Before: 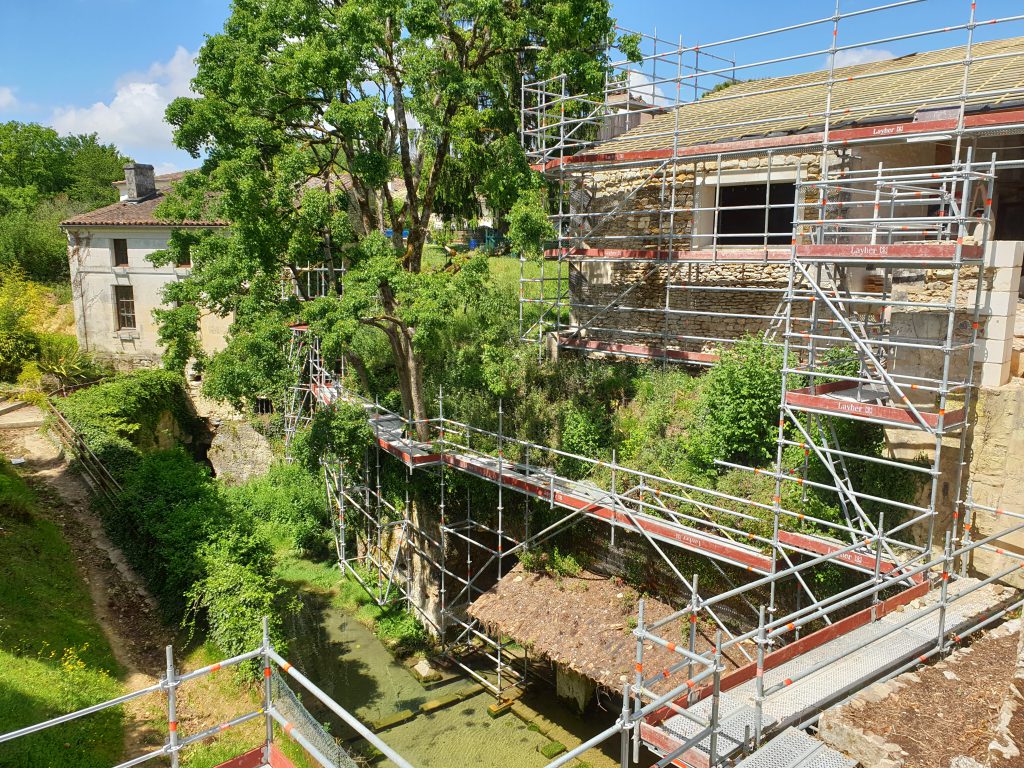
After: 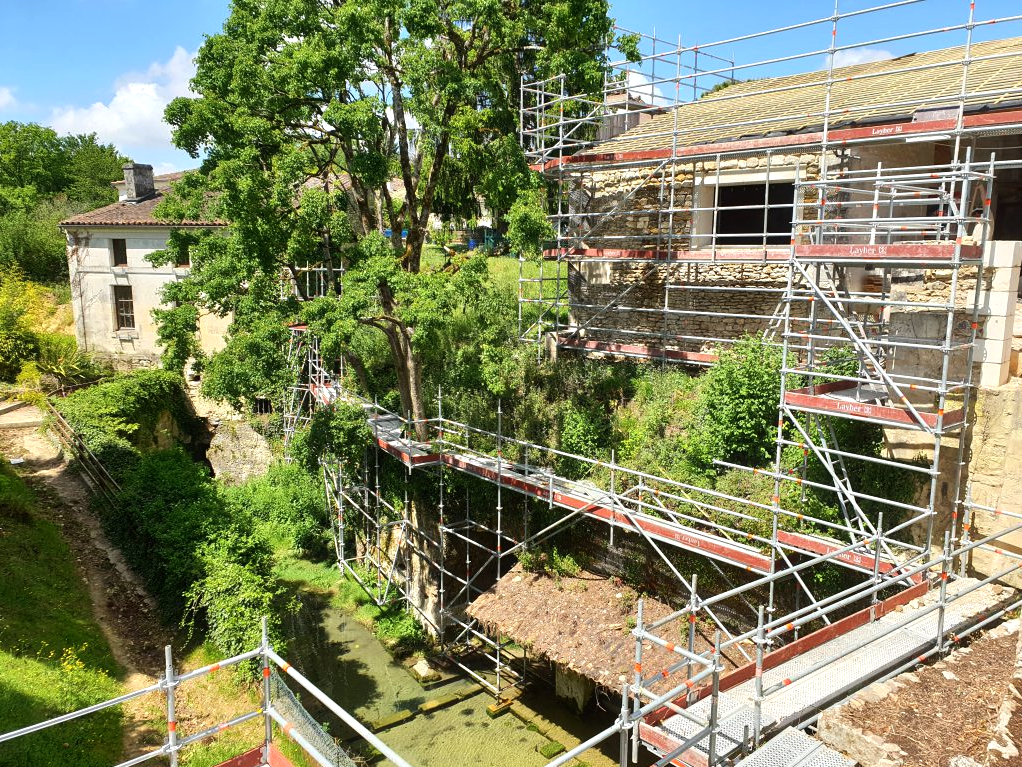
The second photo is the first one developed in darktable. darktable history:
crop and rotate: left 0.126%
tone equalizer: -8 EV -0.417 EV, -7 EV -0.389 EV, -6 EV -0.333 EV, -5 EV -0.222 EV, -3 EV 0.222 EV, -2 EV 0.333 EV, -1 EV 0.389 EV, +0 EV 0.417 EV, edges refinement/feathering 500, mask exposure compensation -1.57 EV, preserve details no
